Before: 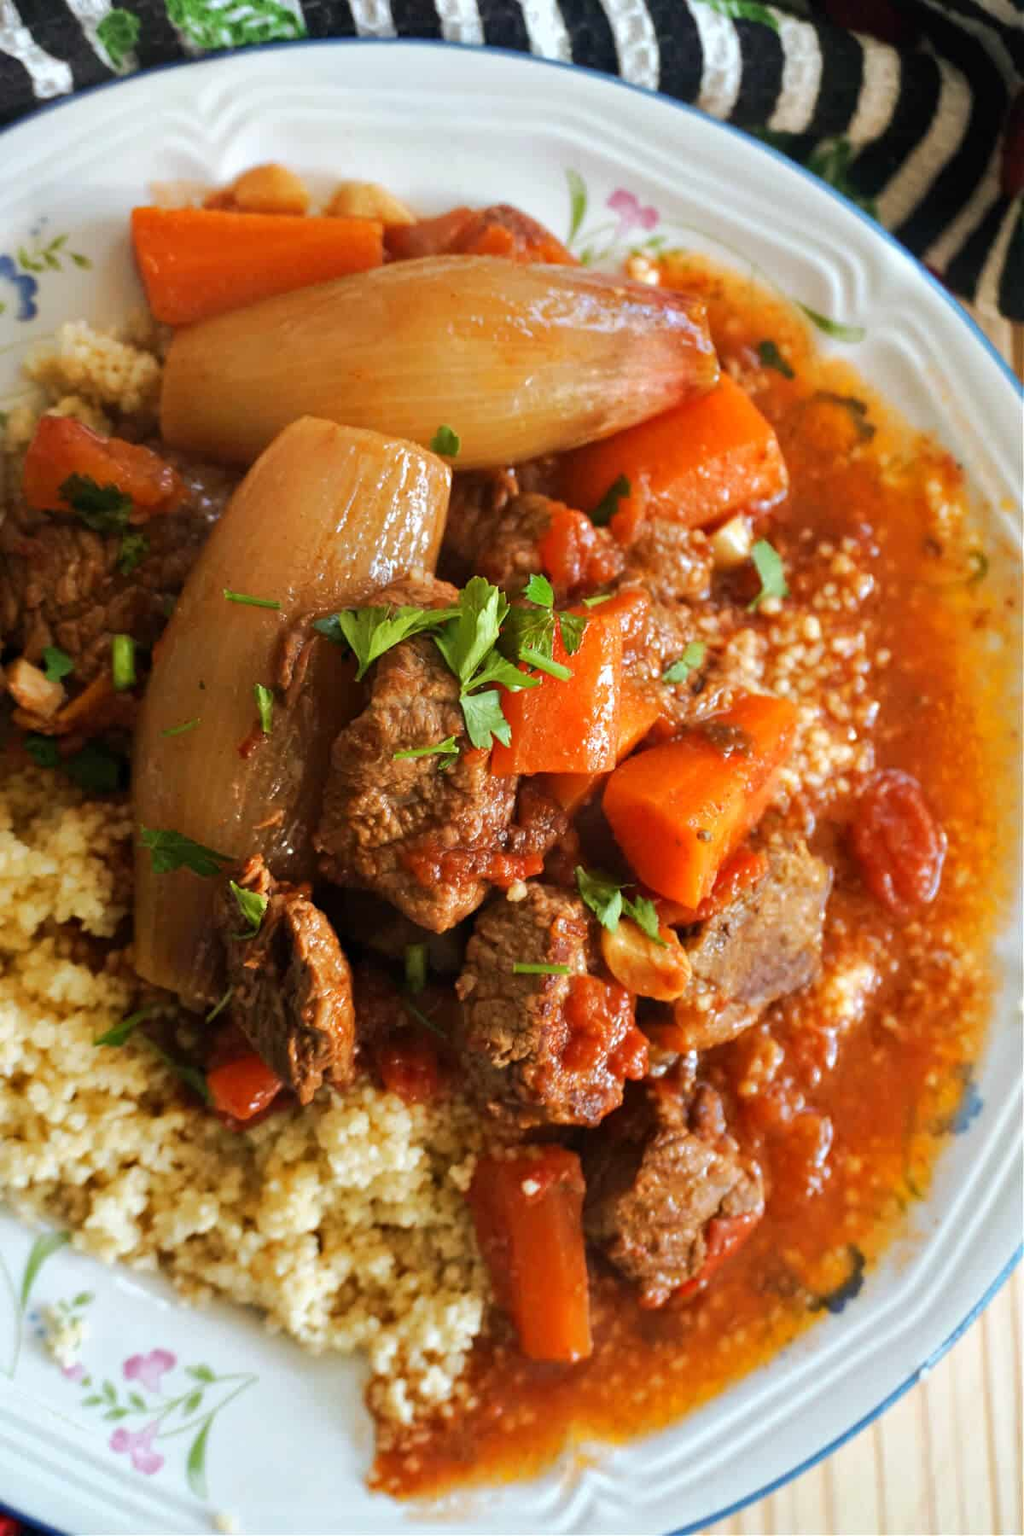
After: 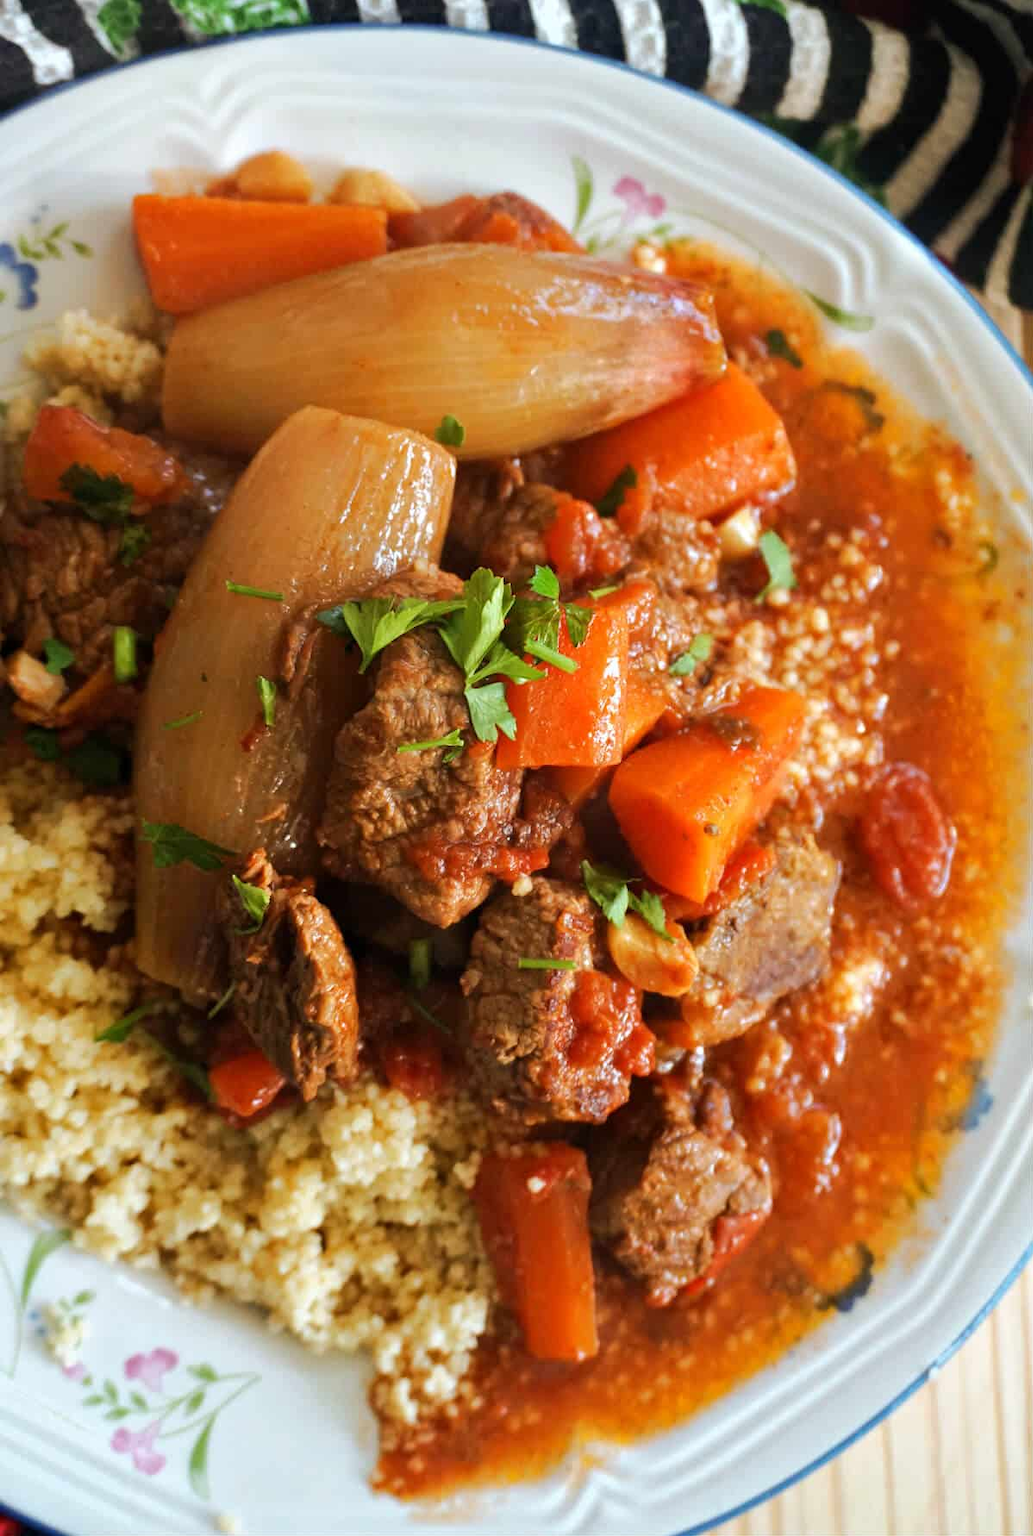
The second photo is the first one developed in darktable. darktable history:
crop: top 0.968%, right 0.066%
